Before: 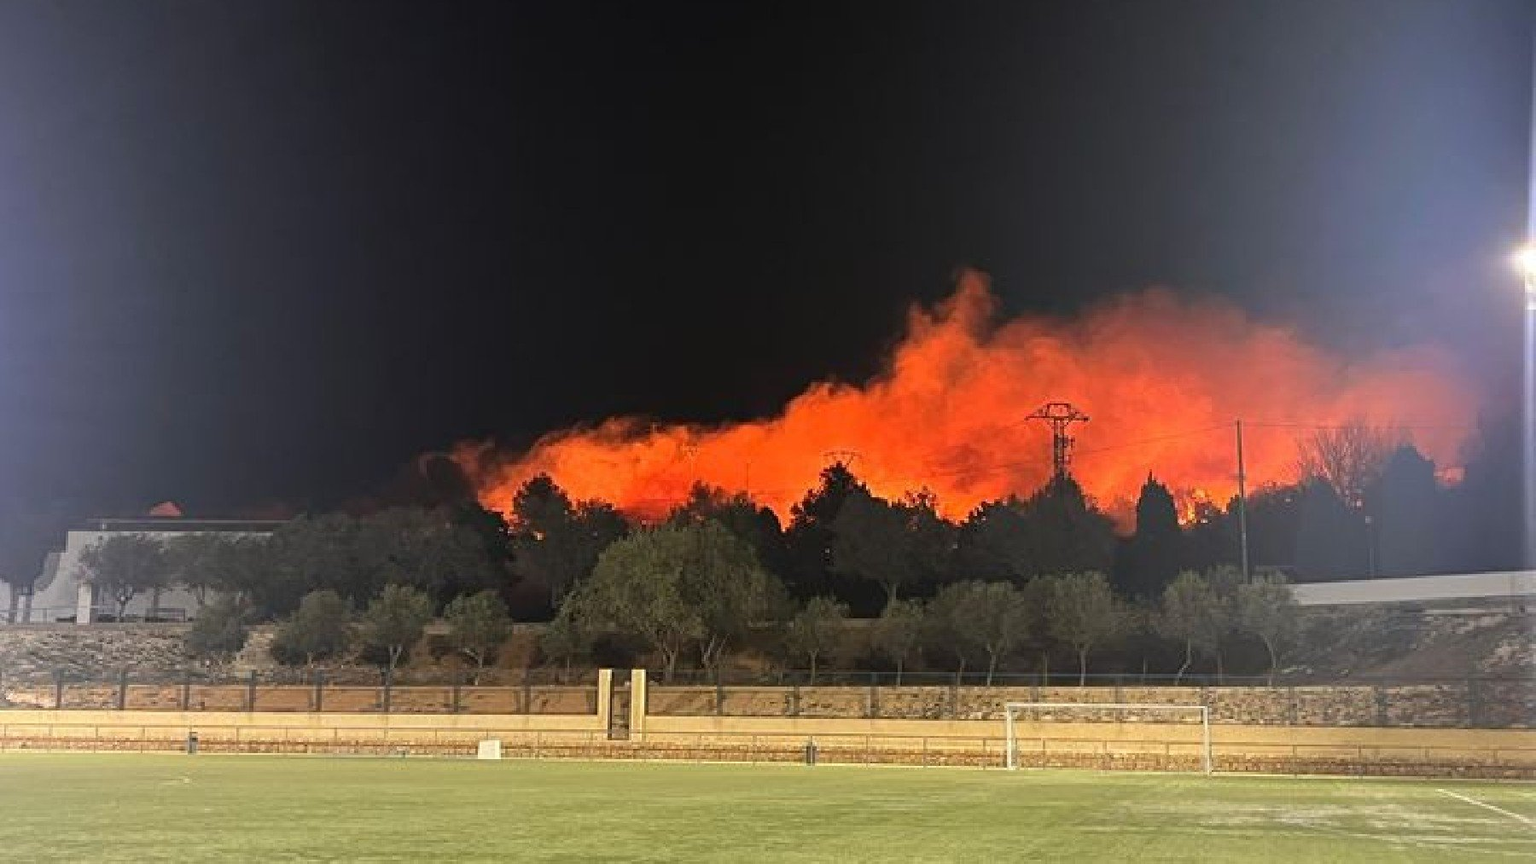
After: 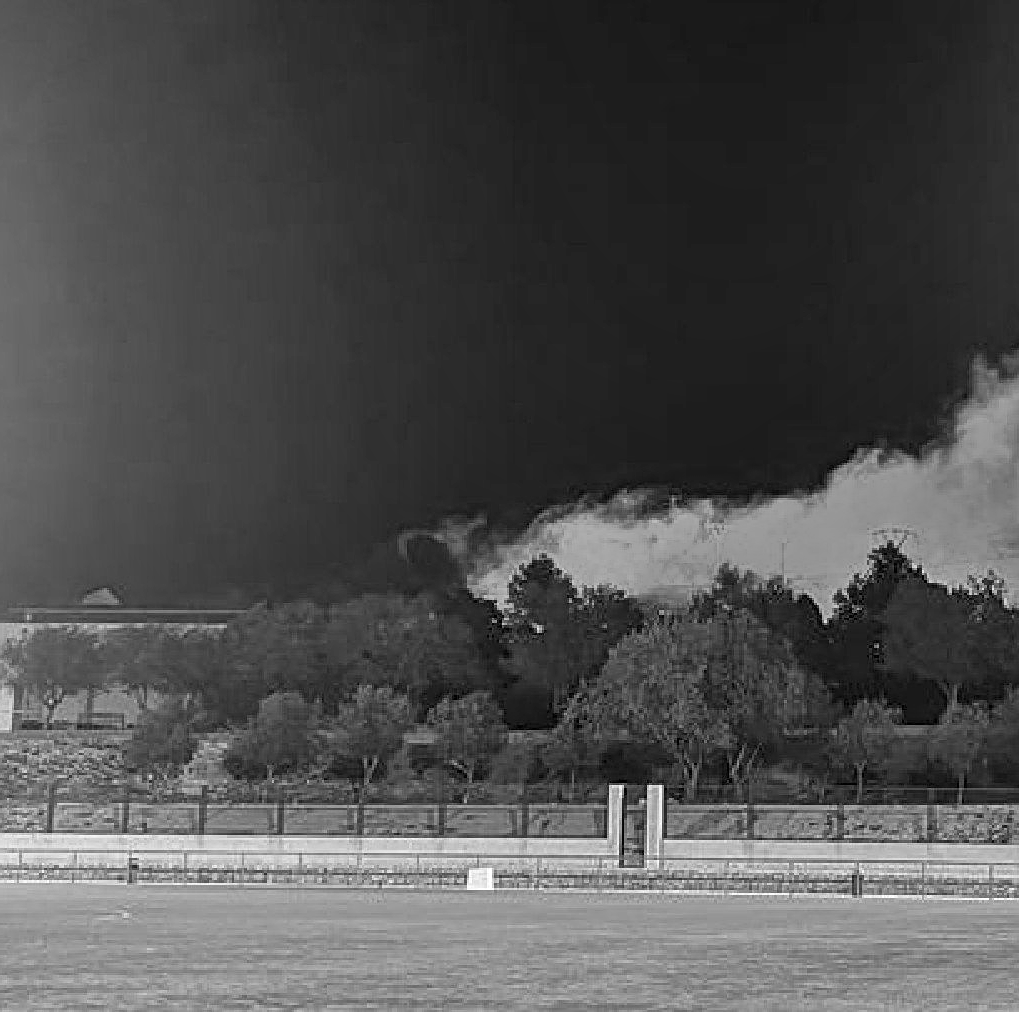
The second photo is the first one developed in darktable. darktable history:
shadows and highlights: low approximation 0.01, soften with gaussian
color calibration: output gray [0.22, 0.42, 0.37, 0], illuminant custom, x 0.373, y 0.389, temperature 4252.77 K
sharpen: on, module defaults
crop: left 5.18%, right 38.205%
local contrast: on, module defaults
